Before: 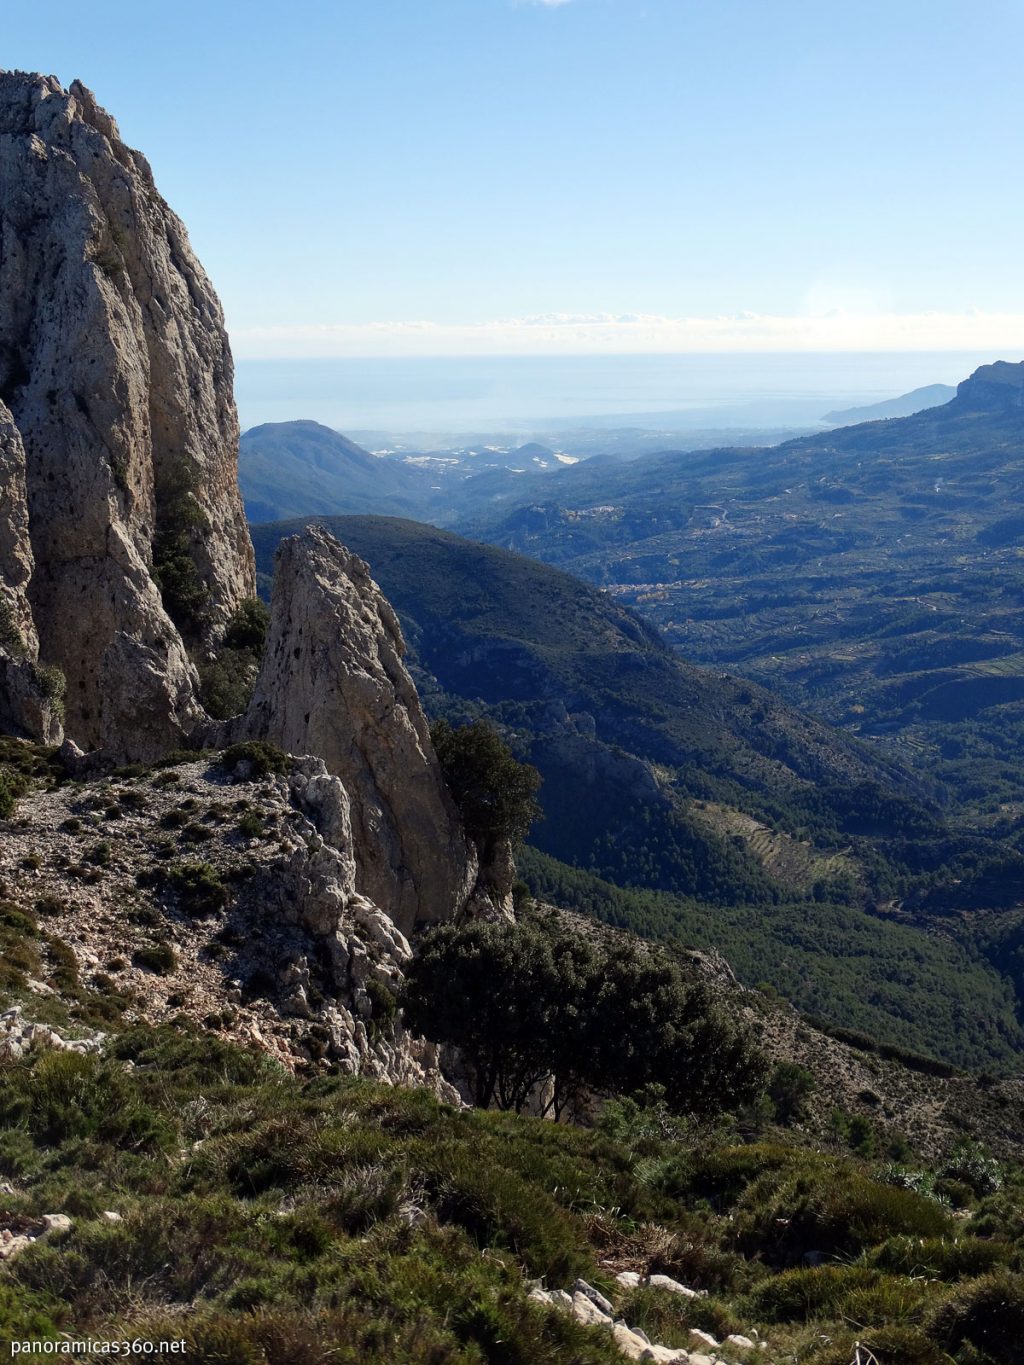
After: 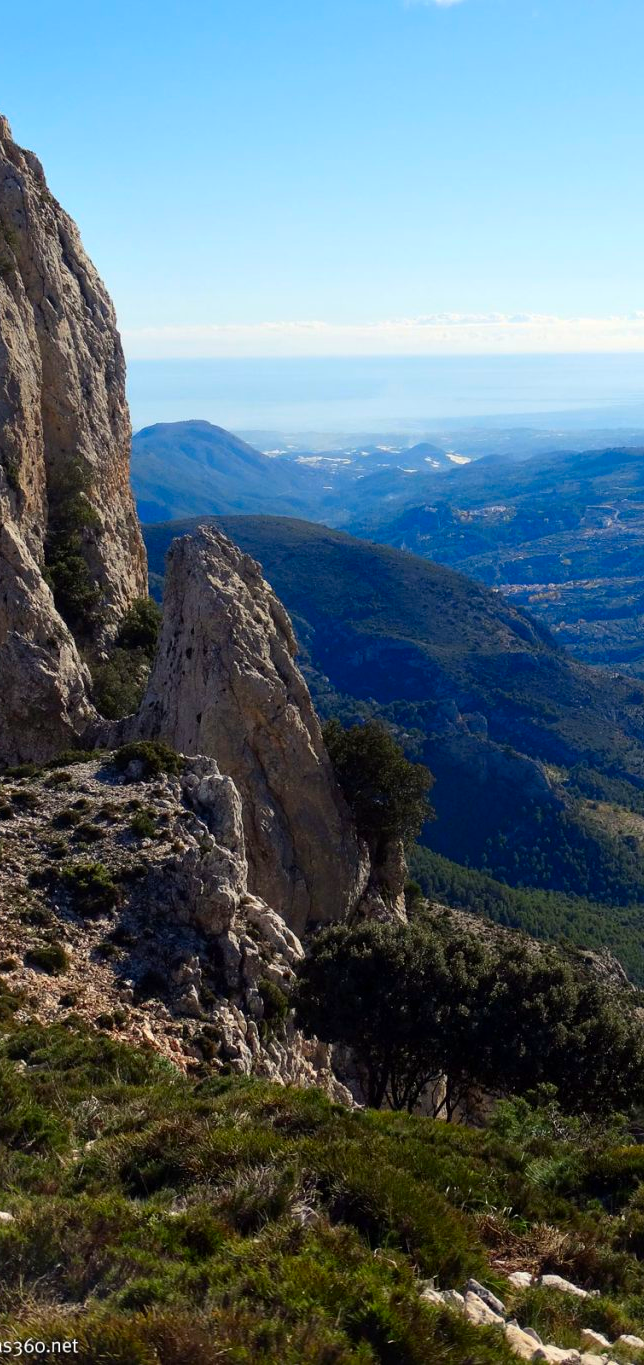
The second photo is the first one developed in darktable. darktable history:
crop: left 10.642%, right 26.387%
contrast brightness saturation: saturation 0.491
